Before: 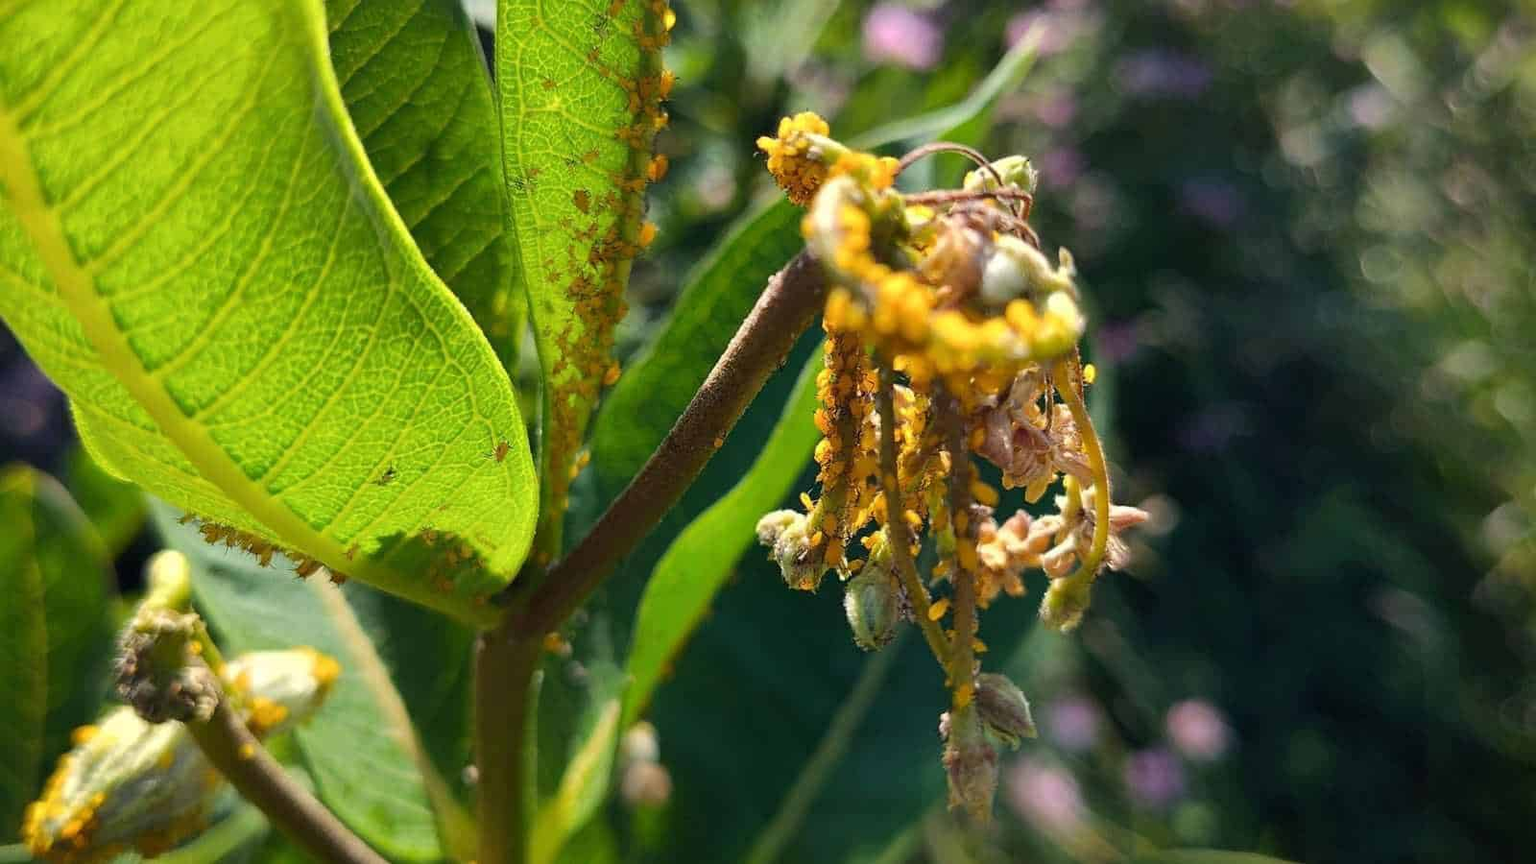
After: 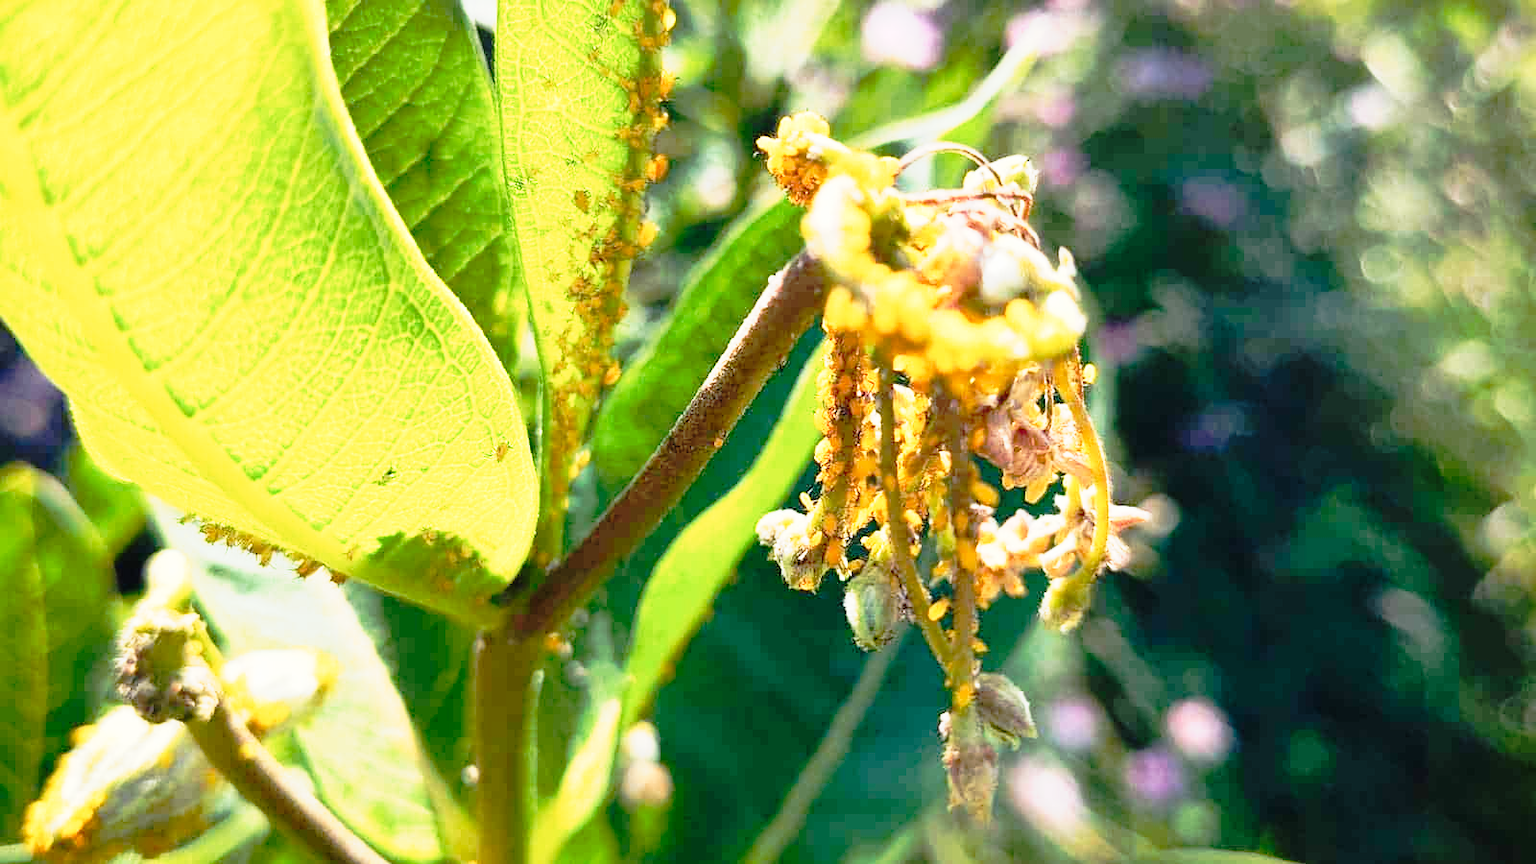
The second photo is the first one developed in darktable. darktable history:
exposure: black level correction 0, exposure 1.106 EV, compensate highlight preservation false
tone curve: curves: ch0 [(0, 0.015) (0.091, 0.055) (0.184, 0.159) (0.304, 0.382) (0.492, 0.579) (0.628, 0.755) (0.832, 0.932) (0.984, 0.963)]; ch1 [(0, 0) (0.34, 0.235) (0.46, 0.46) (0.515, 0.502) (0.553, 0.567) (0.764, 0.815) (1, 1)]; ch2 [(0, 0) (0.44, 0.458) (0.479, 0.492) (0.524, 0.507) (0.557, 0.567) (0.673, 0.699) (1, 1)], preserve colors none
